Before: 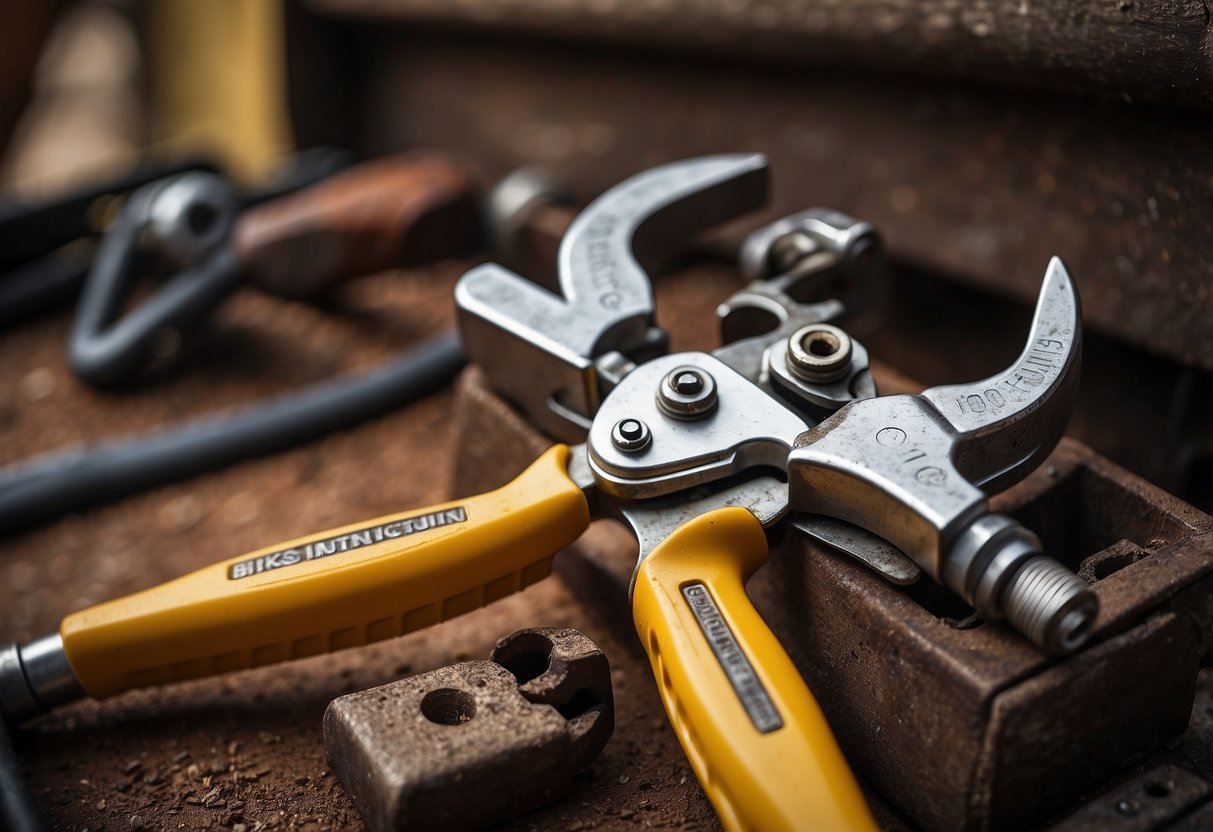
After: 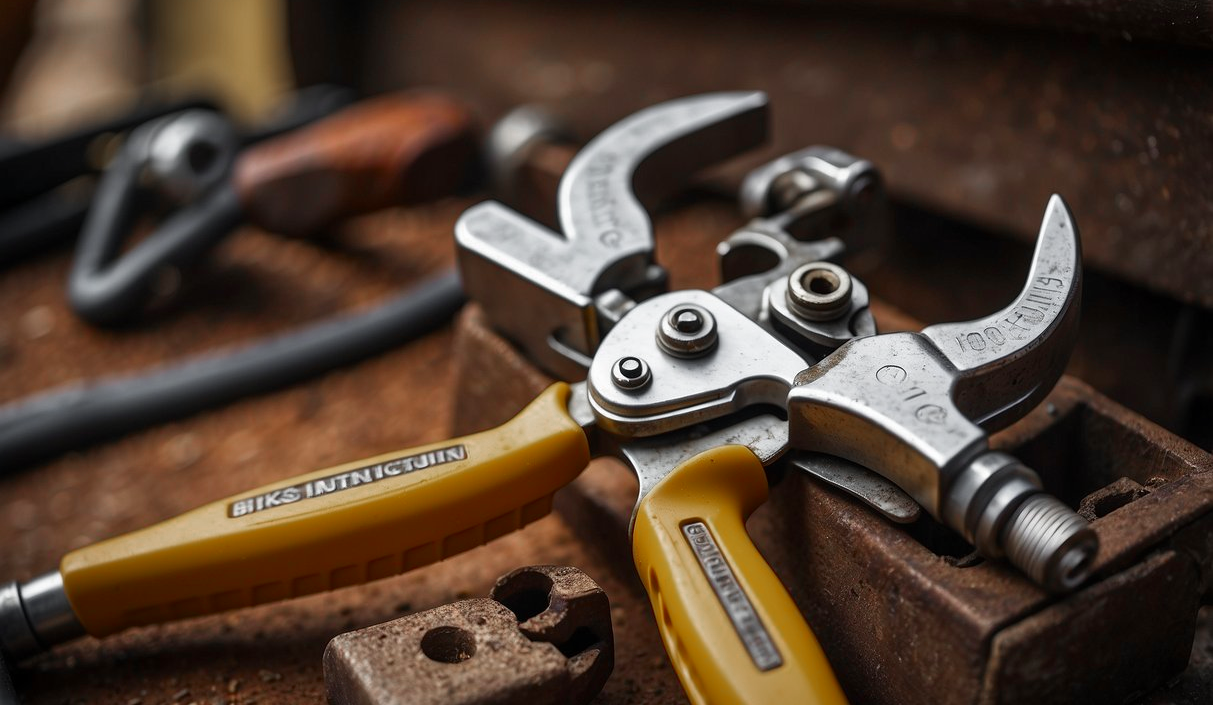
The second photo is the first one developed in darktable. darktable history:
crop: top 7.57%, bottom 7.69%
color zones: curves: ch0 [(0, 0.48) (0.209, 0.398) (0.305, 0.332) (0.429, 0.493) (0.571, 0.5) (0.714, 0.5) (0.857, 0.5) (1, 0.48)]; ch1 [(0, 0.736) (0.143, 0.625) (0.225, 0.371) (0.429, 0.256) (0.571, 0.241) (0.714, 0.213) (0.857, 0.48) (1, 0.736)]; ch2 [(0, 0.448) (0.143, 0.498) (0.286, 0.5) (0.429, 0.5) (0.571, 0.5) (0.714, 0.5) (0.857, 0.5) (1, 0.448)]
exposure: compensate highlight preservation false
